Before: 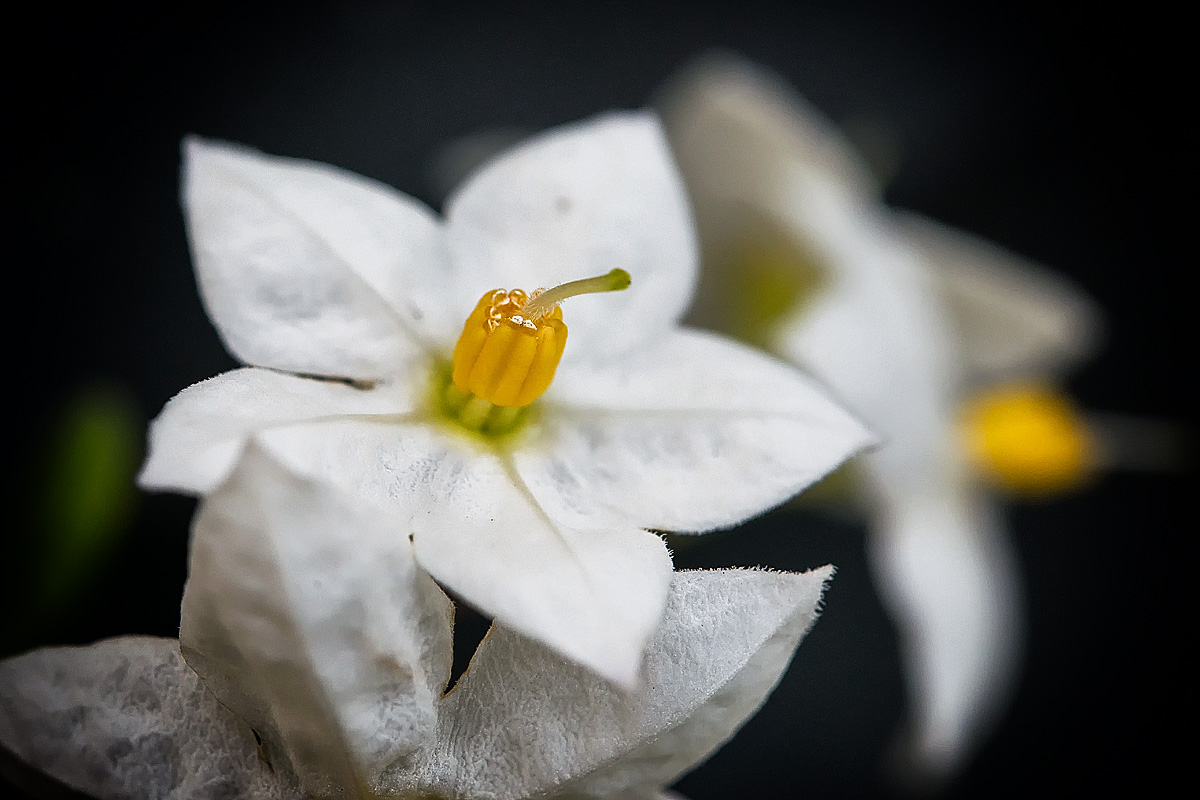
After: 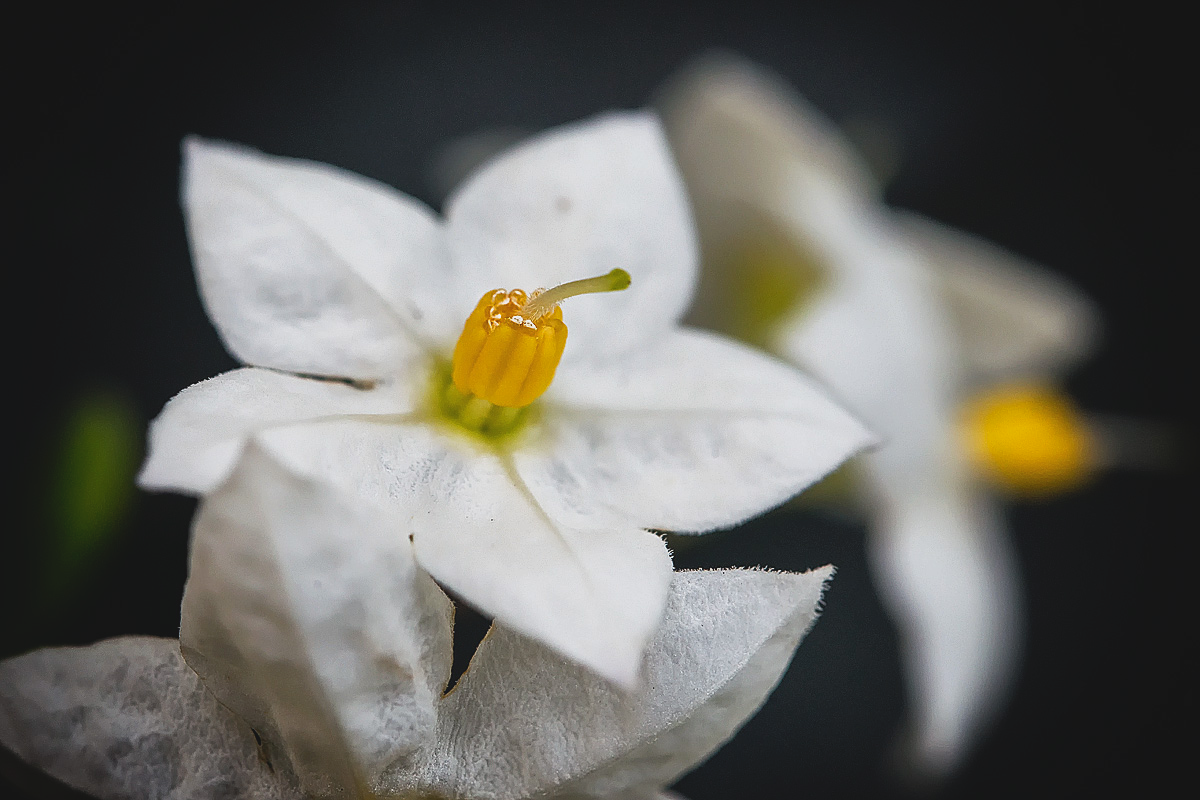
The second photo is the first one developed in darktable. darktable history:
tone curve: curves: ch0 [(0, 0.068) (1, 0.961)], color space Lab, independent channels, preserve colors none
